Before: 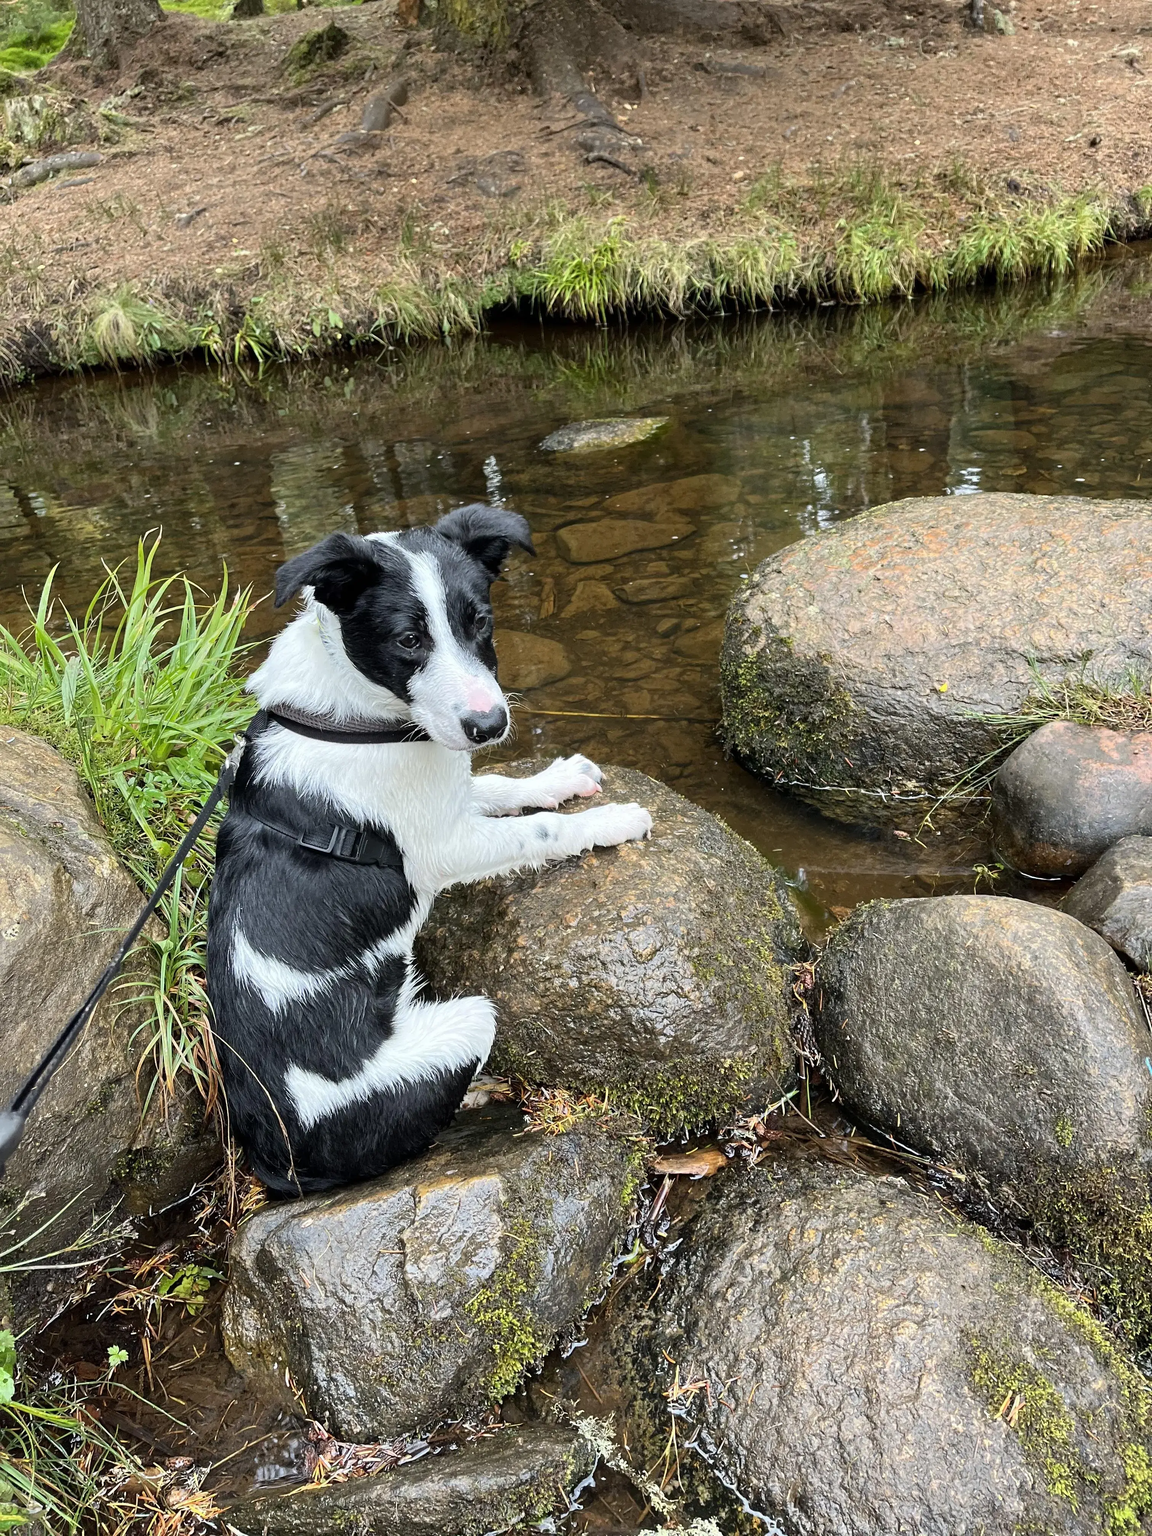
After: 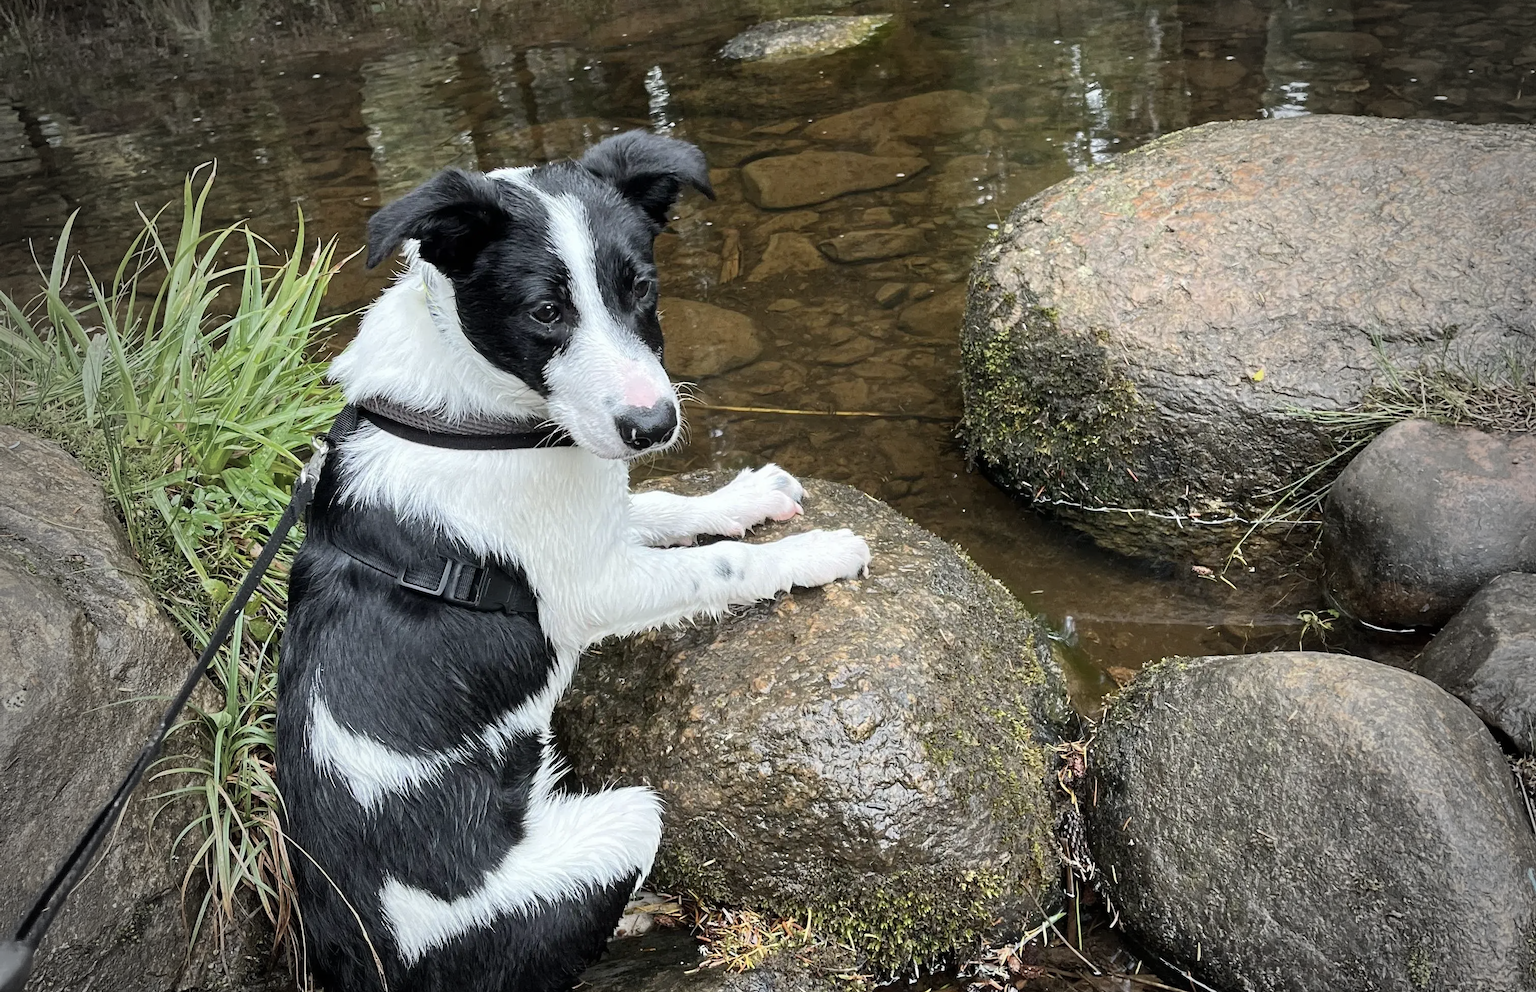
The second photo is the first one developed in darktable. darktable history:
color correction: highlights b* 0.034, saturation 0.819
crop and rotate: top 26.473%, bottom 25.044%
vignetting: fall-off start 64.51%, width/height ratio 0.879
